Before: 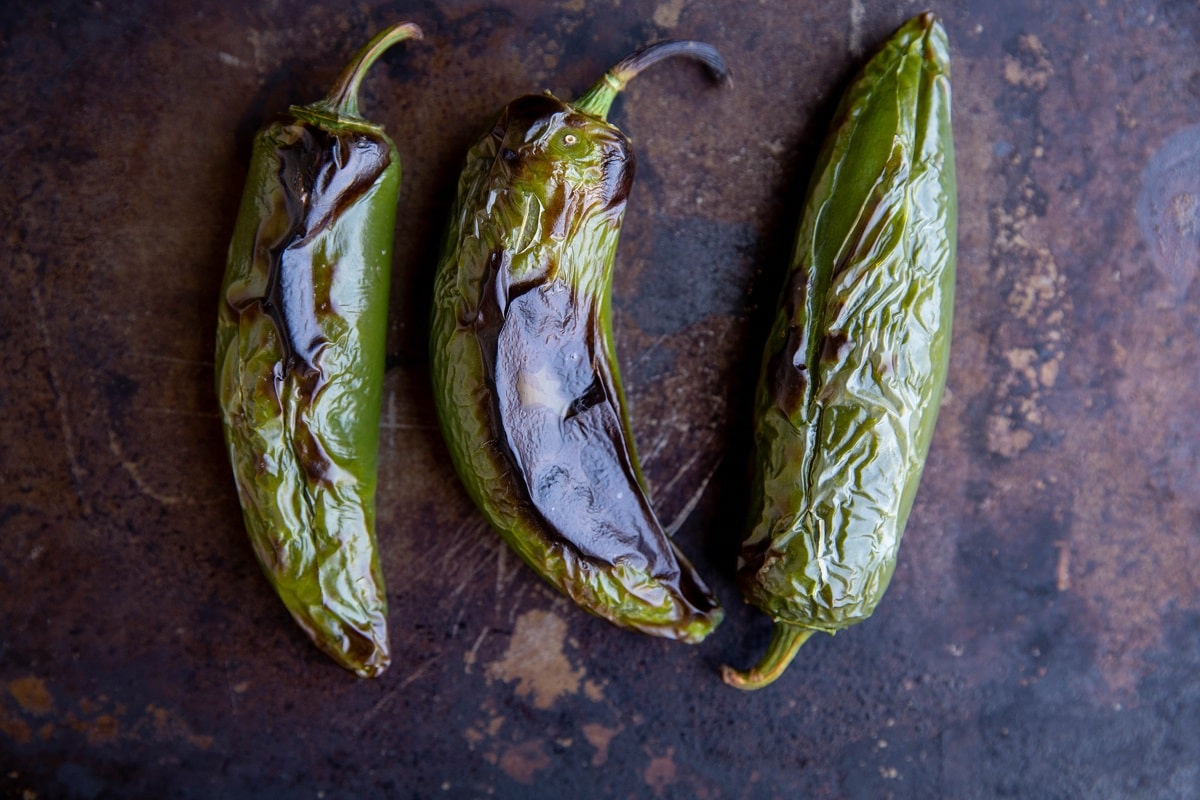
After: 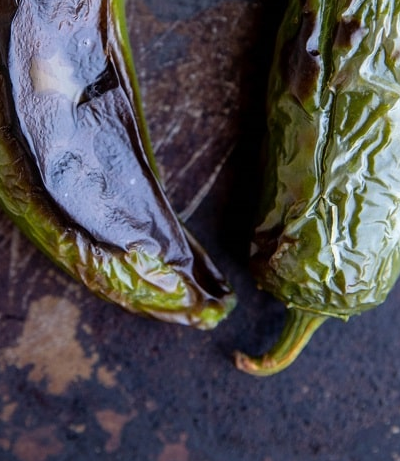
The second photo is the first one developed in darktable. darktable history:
crop: left 40.638%, top 39.302%, right 25.98%, bottom 3.056%
